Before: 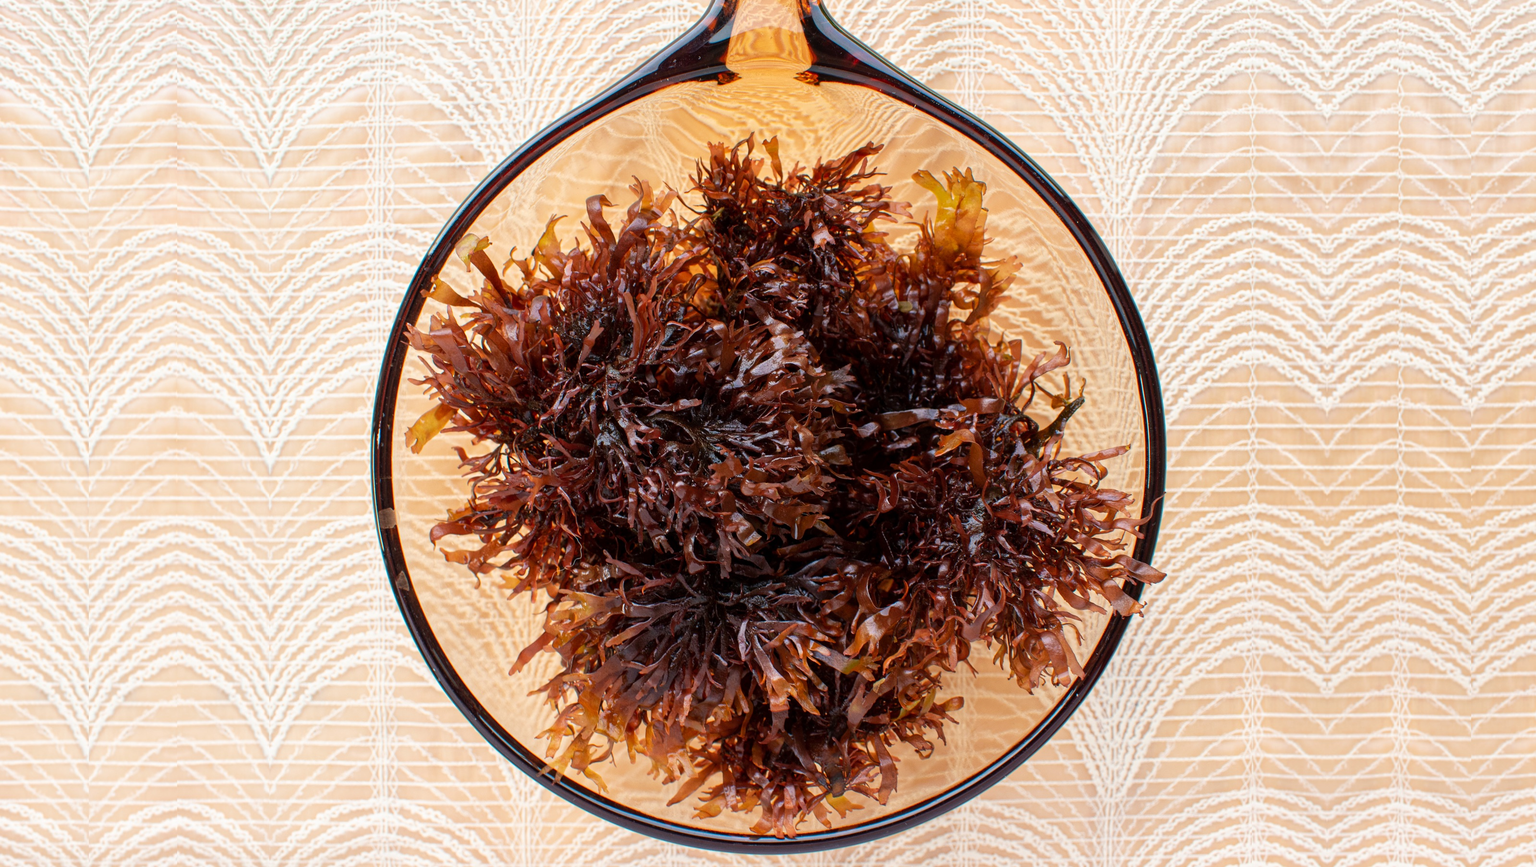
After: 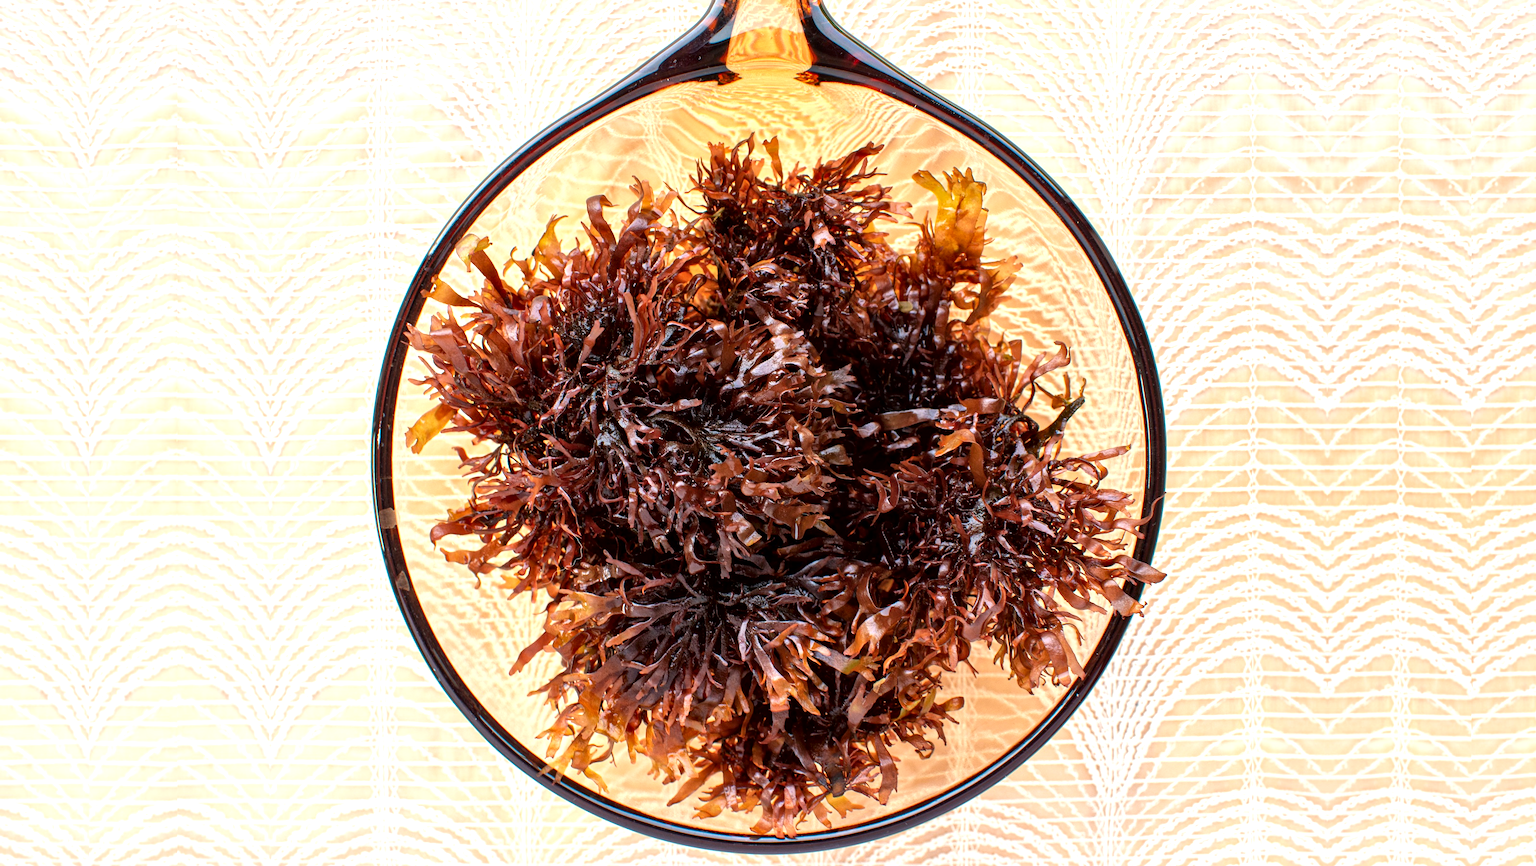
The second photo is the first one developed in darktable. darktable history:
exposure: exposure 0.559 EV, compensate highlight preservation false
local contrast: mode bilateral grid, contrast 50, coarseness 50, detail 150%, midtone range 0.2
